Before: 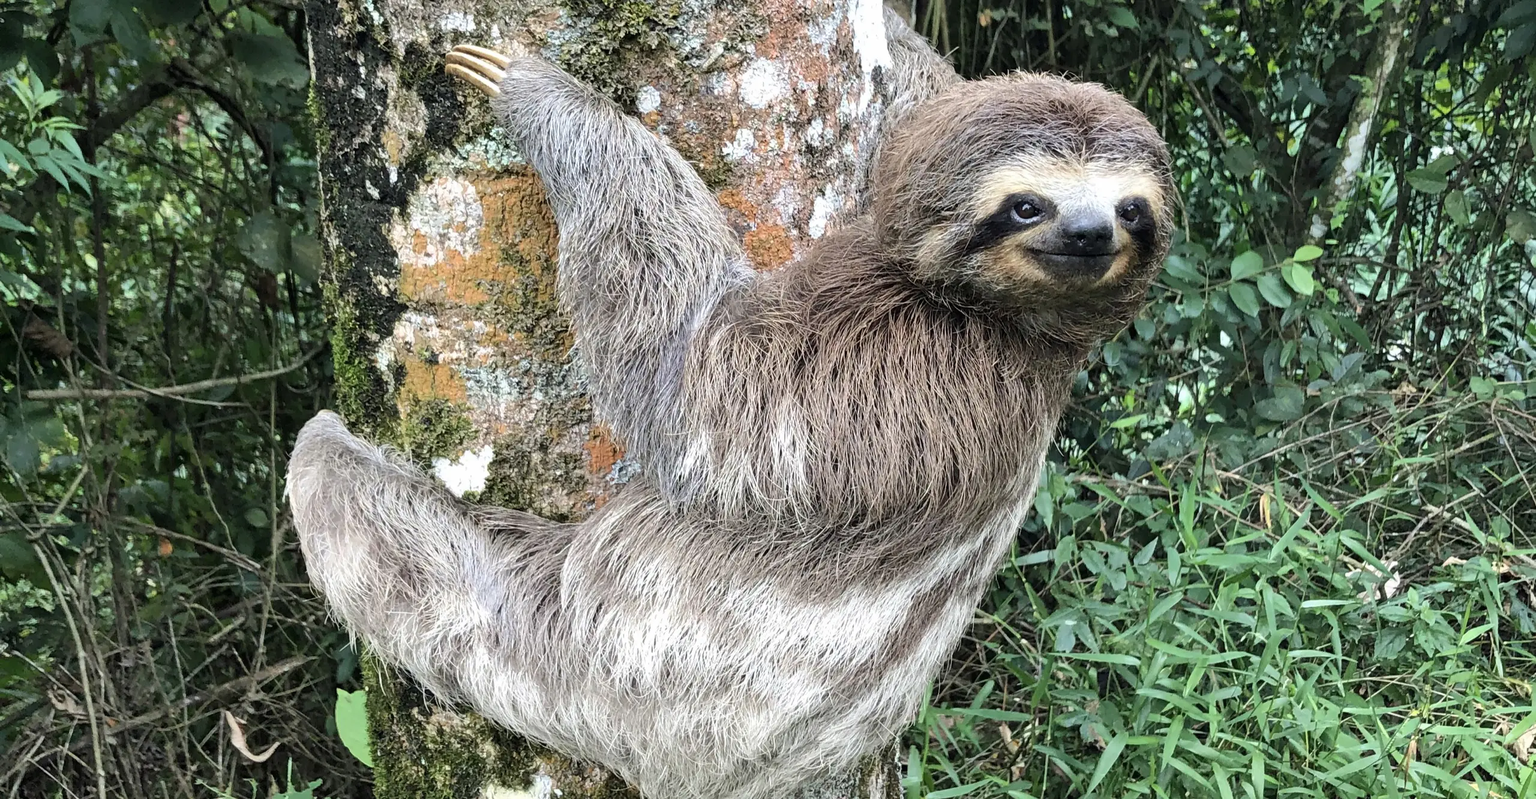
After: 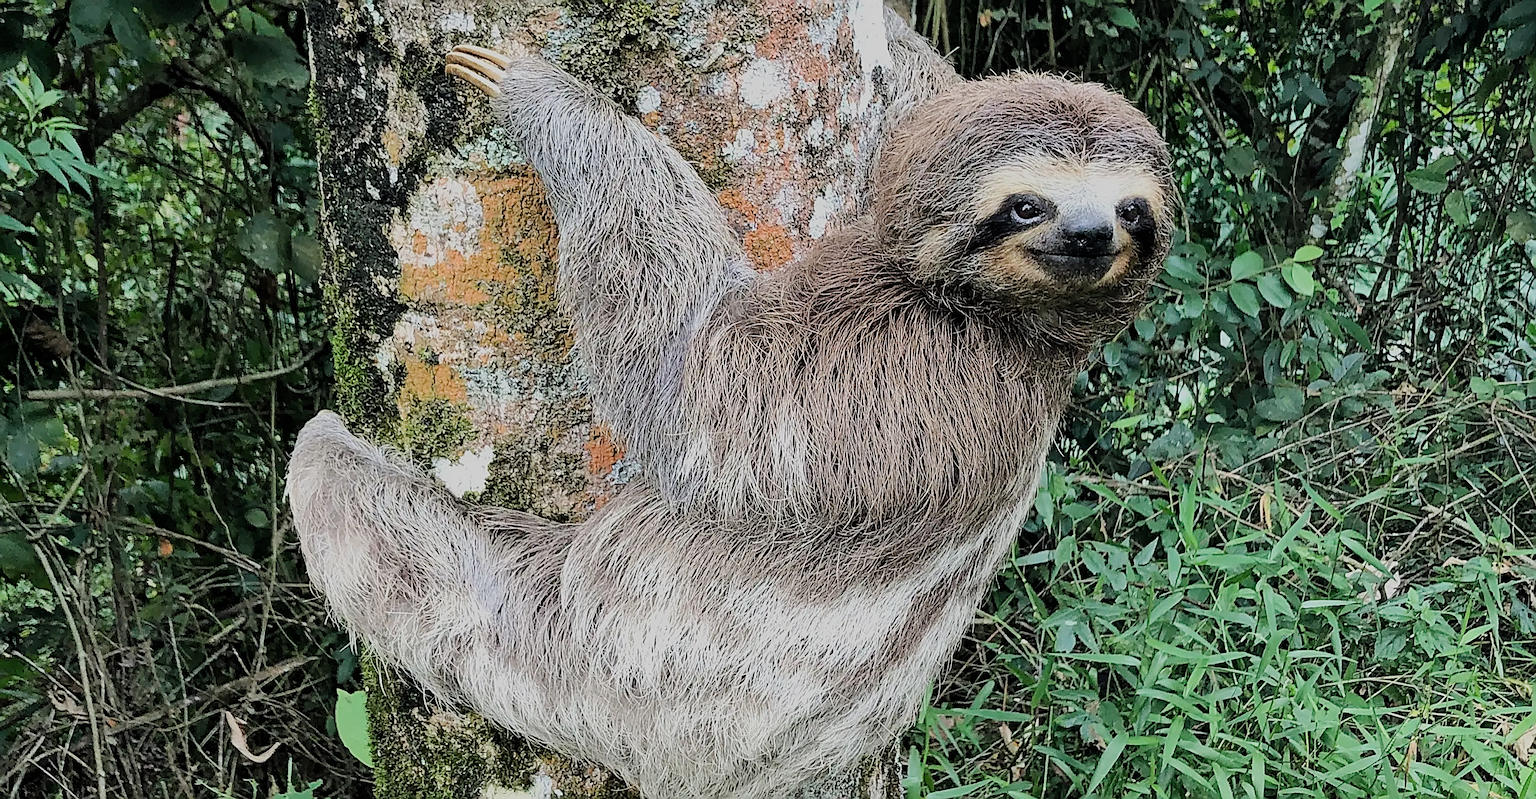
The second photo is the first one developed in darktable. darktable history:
sharpen: radius 1.685, amount 1.294
filmic rgb: black relative exposure -7.15 EV, white relative exposure 5.36 EV, hardness 3.02
